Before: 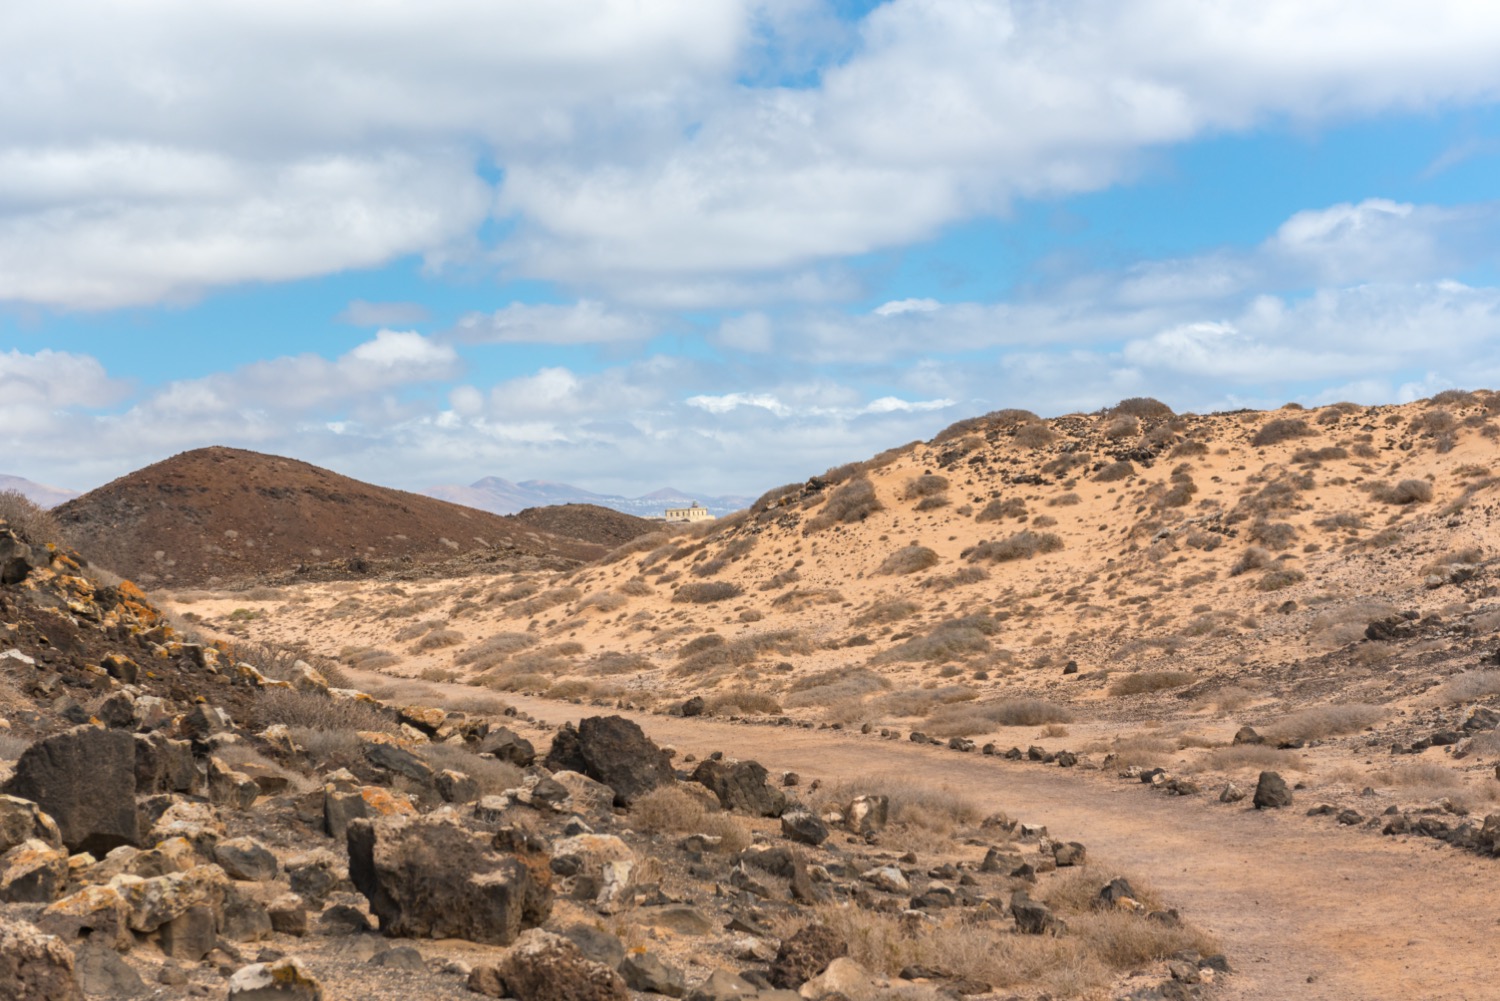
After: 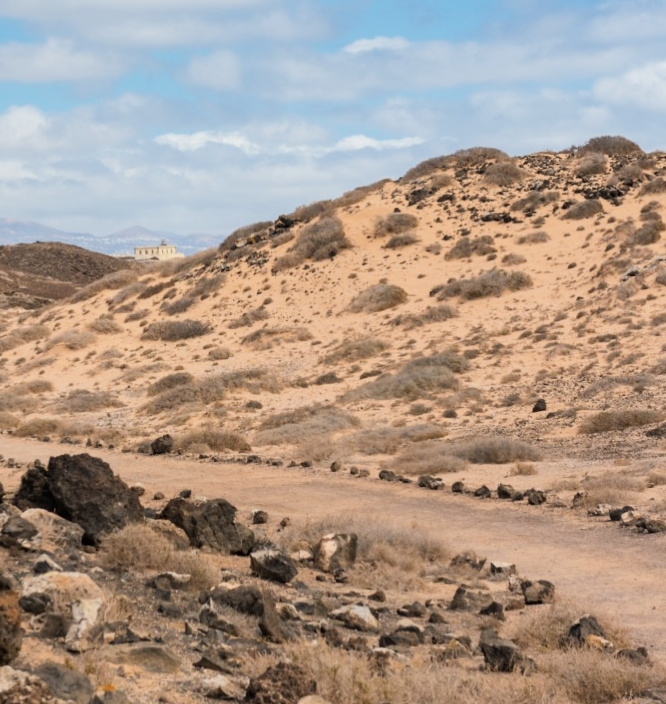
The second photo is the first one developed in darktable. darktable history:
tone equalizer: -8 EV -0.417 EV, -7 EV -0.389 EV, -6 EV -0.333 EV, -5 EV -0.222 EV, -3 EV 0.222 EV, -2 EV 0.333 EV, -1 EV 0.389 EV, +0 EV 0.417 EV, edges refinement/feathering 500, mask exposure compensation -1.57 EV, preserve details no
filmic rgb: black relative exposure -8.15 EV, white relative exposure 3.76 EV, hardness 4.46
crop: left 35.432%, top 26.233%, right 20.145%, bottom 3.432%
